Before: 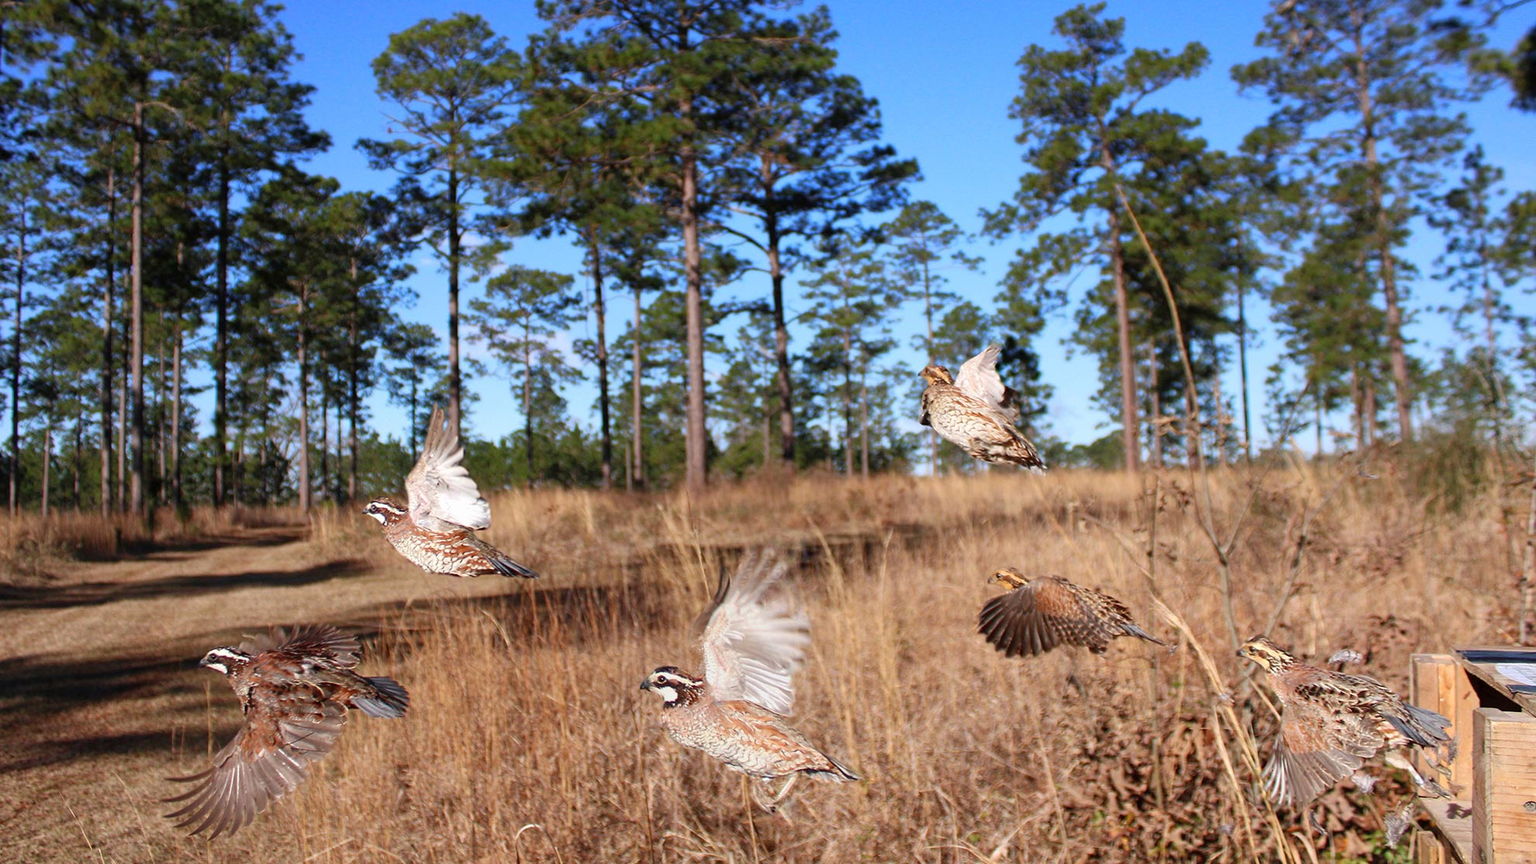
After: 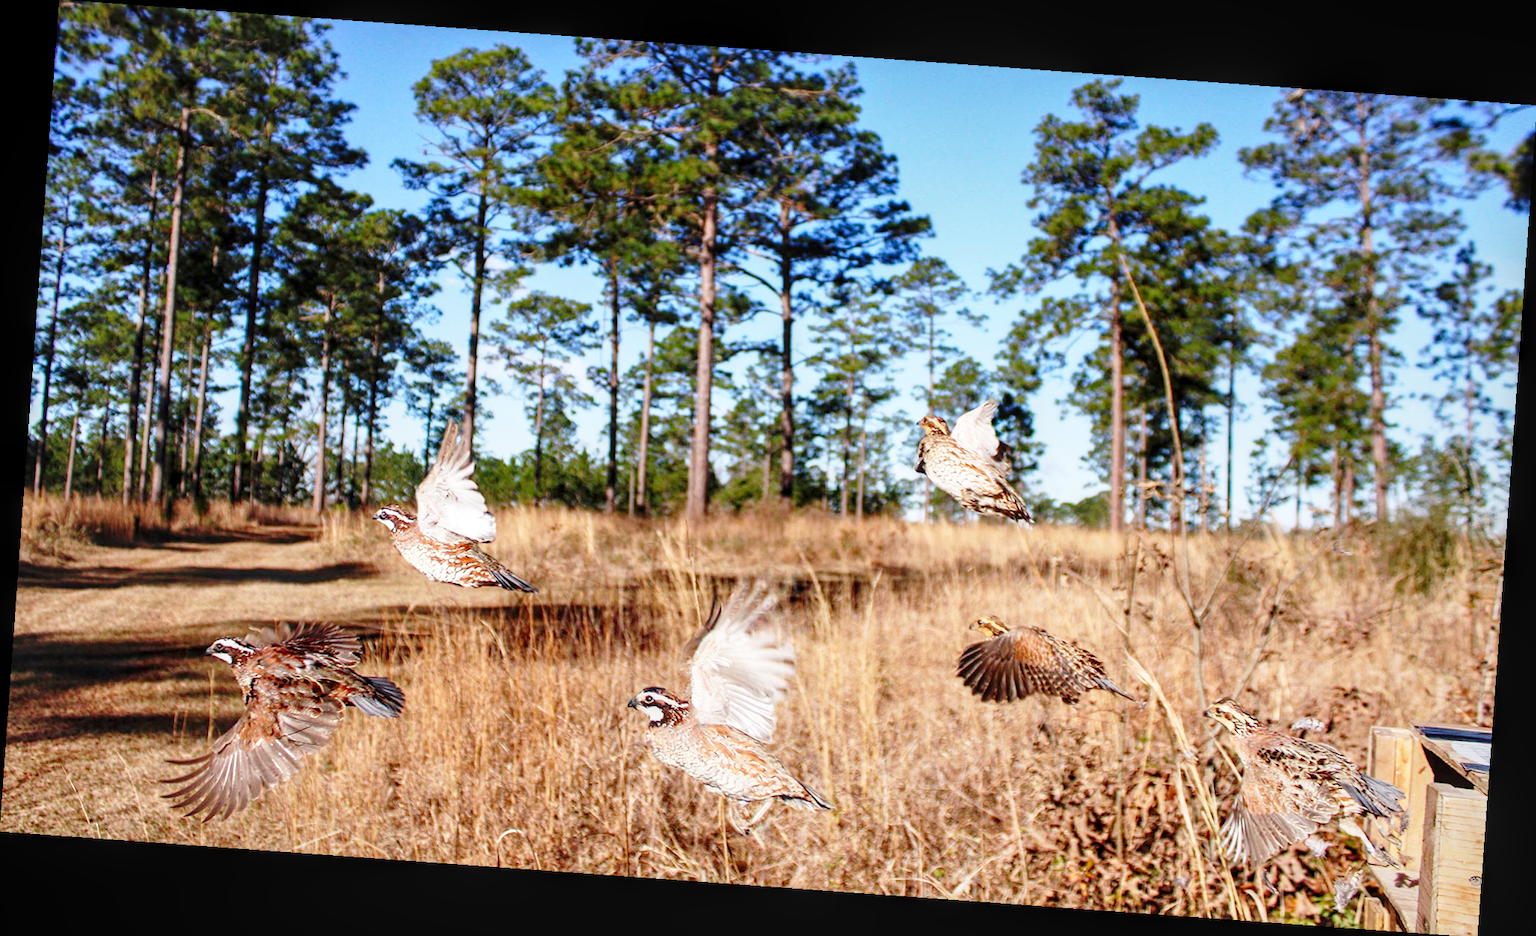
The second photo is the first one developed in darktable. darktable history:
local contrast: on, module defaults
rotate and perspective: rotation 4.1°, automatic cropping off
base curve: curves: ch0 [(0, 0) (0.028, 0.03) (0.121, 0.232) (0.46, 0.748) (0.859, 0.968) (1, 1)], preserve colors none
